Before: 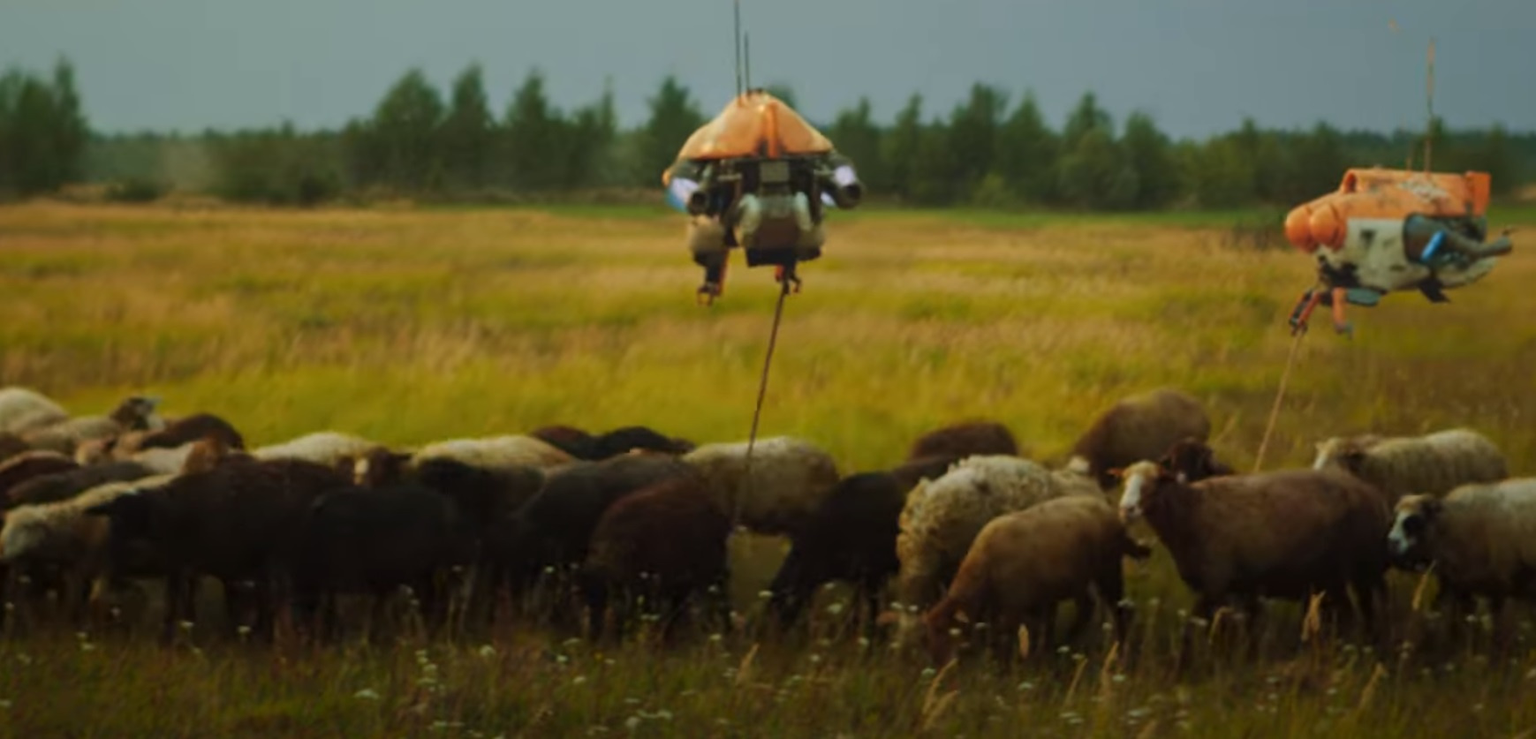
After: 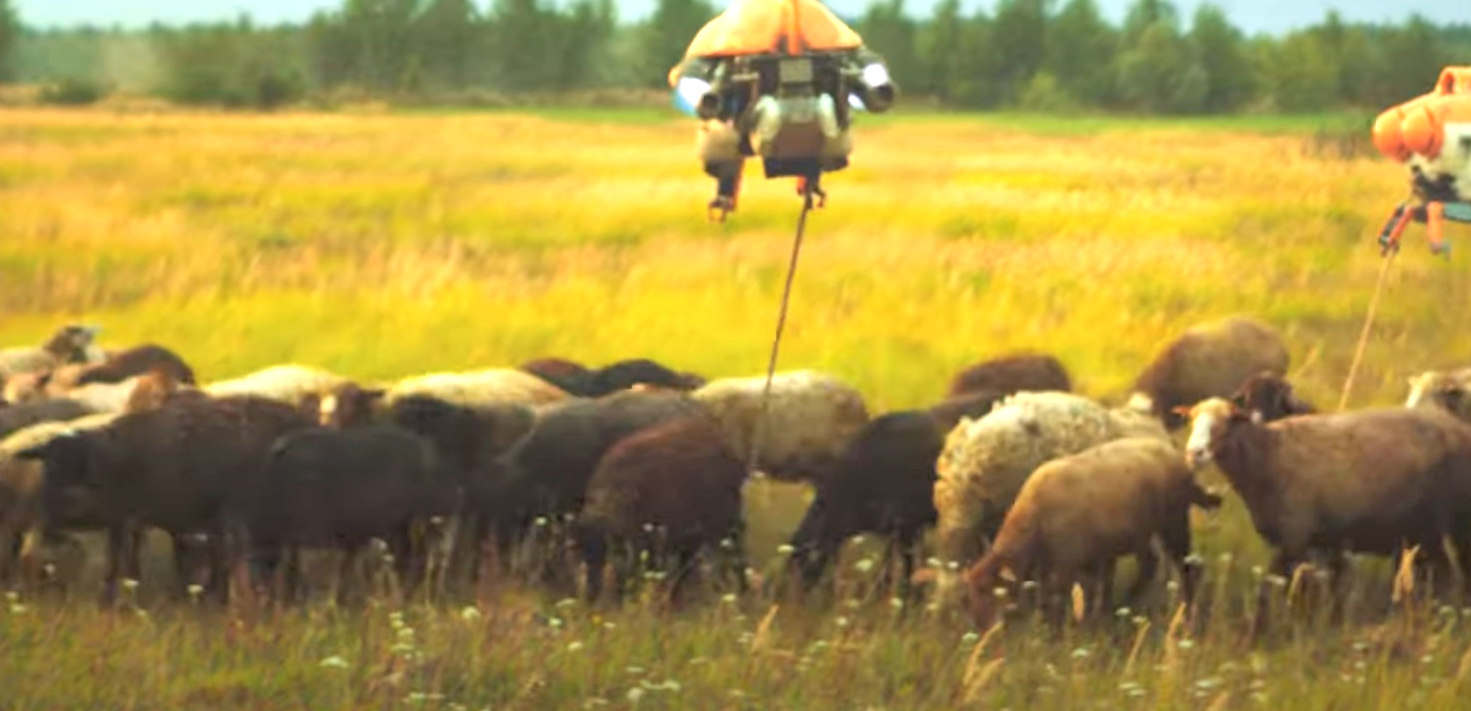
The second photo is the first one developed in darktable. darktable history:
shadows and highlights: shadows 37.5, highlights -27.8, soften with gaussian
exposure: black level correction 0, exposure 1.742 EV, compensate highlight preservation false
crop and rotate: left 4.705%, top 15.01%, right 10.686%
contrast brightness saturation: brightness 0.145
